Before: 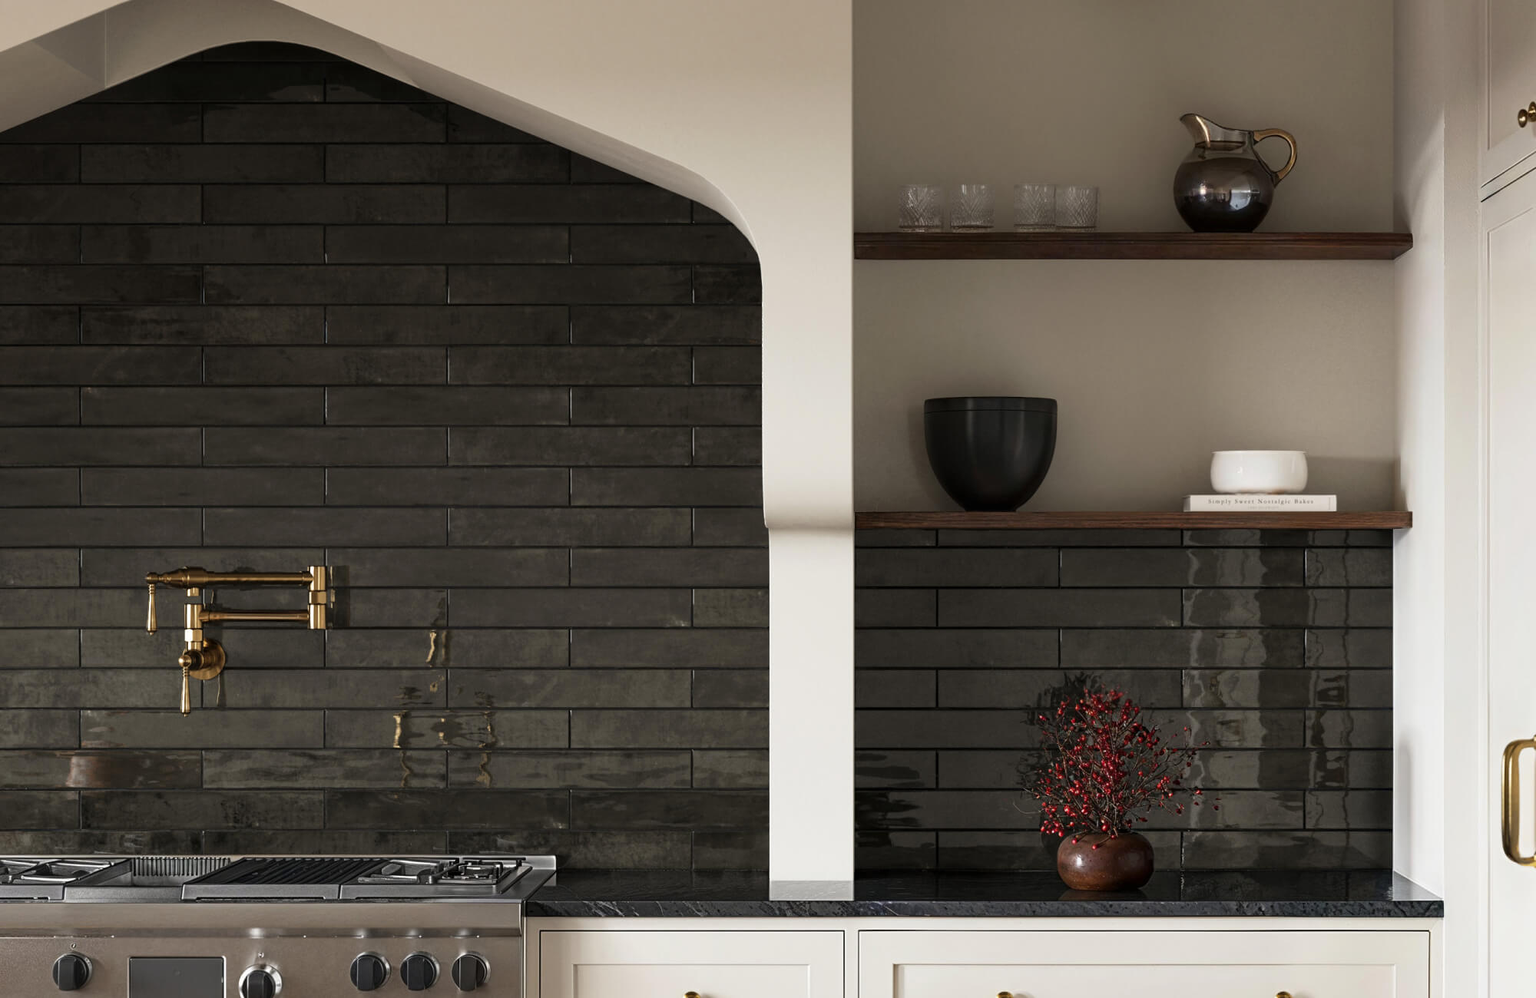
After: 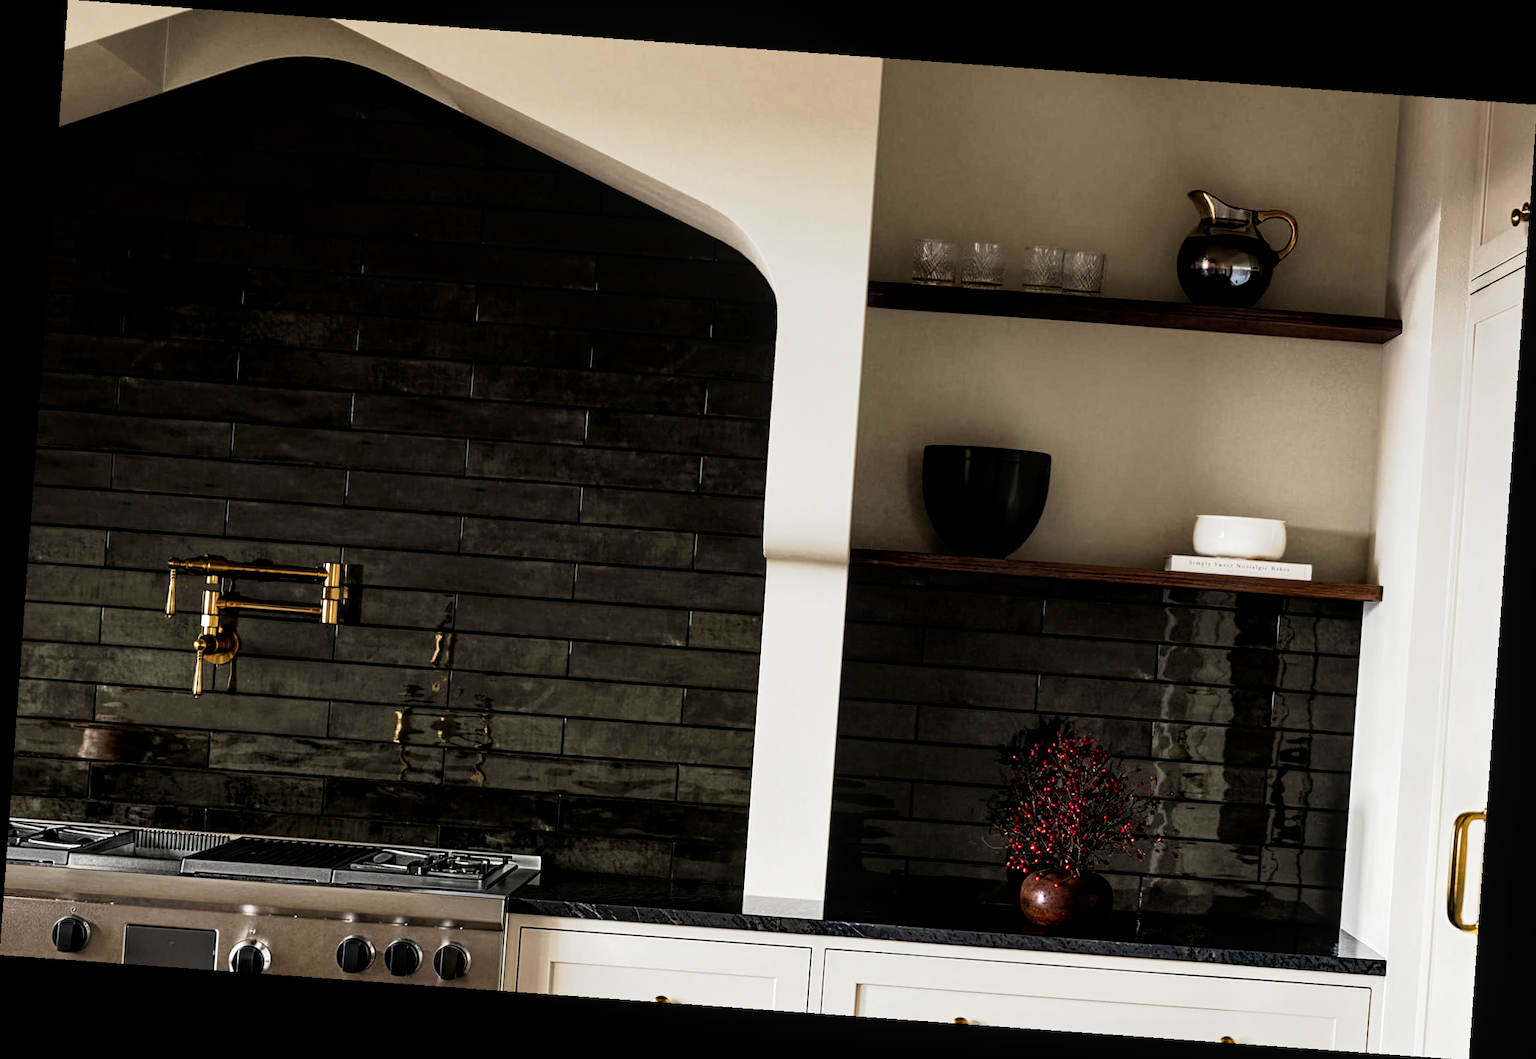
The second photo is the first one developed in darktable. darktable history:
rotate and perspective: rotation 4.1°, automatic cropping off
local contrast: highlights 99%, shadows 86%, detail 160%, midtone range 0.2
tone curve: curves: ch0 [(0, 0) (0.003, 0.001) (0.011, 0.001) (0.025, 0.001) (0.044, 0.001) (0.069, 0.003) (0.1, 0.007) (0.136, 0.013) (0.177, 0.032) (0.224, 0.083) (0.277, 0.157) (0.335, 0.237) (0.399, 0.334) (0.468, 0.446) (0.543, 0.562) (0.623, 0.683) (0.709, 0.801) (0.801, 0.869) (0.898, 0.918) (1, 1)], preserve colors none
